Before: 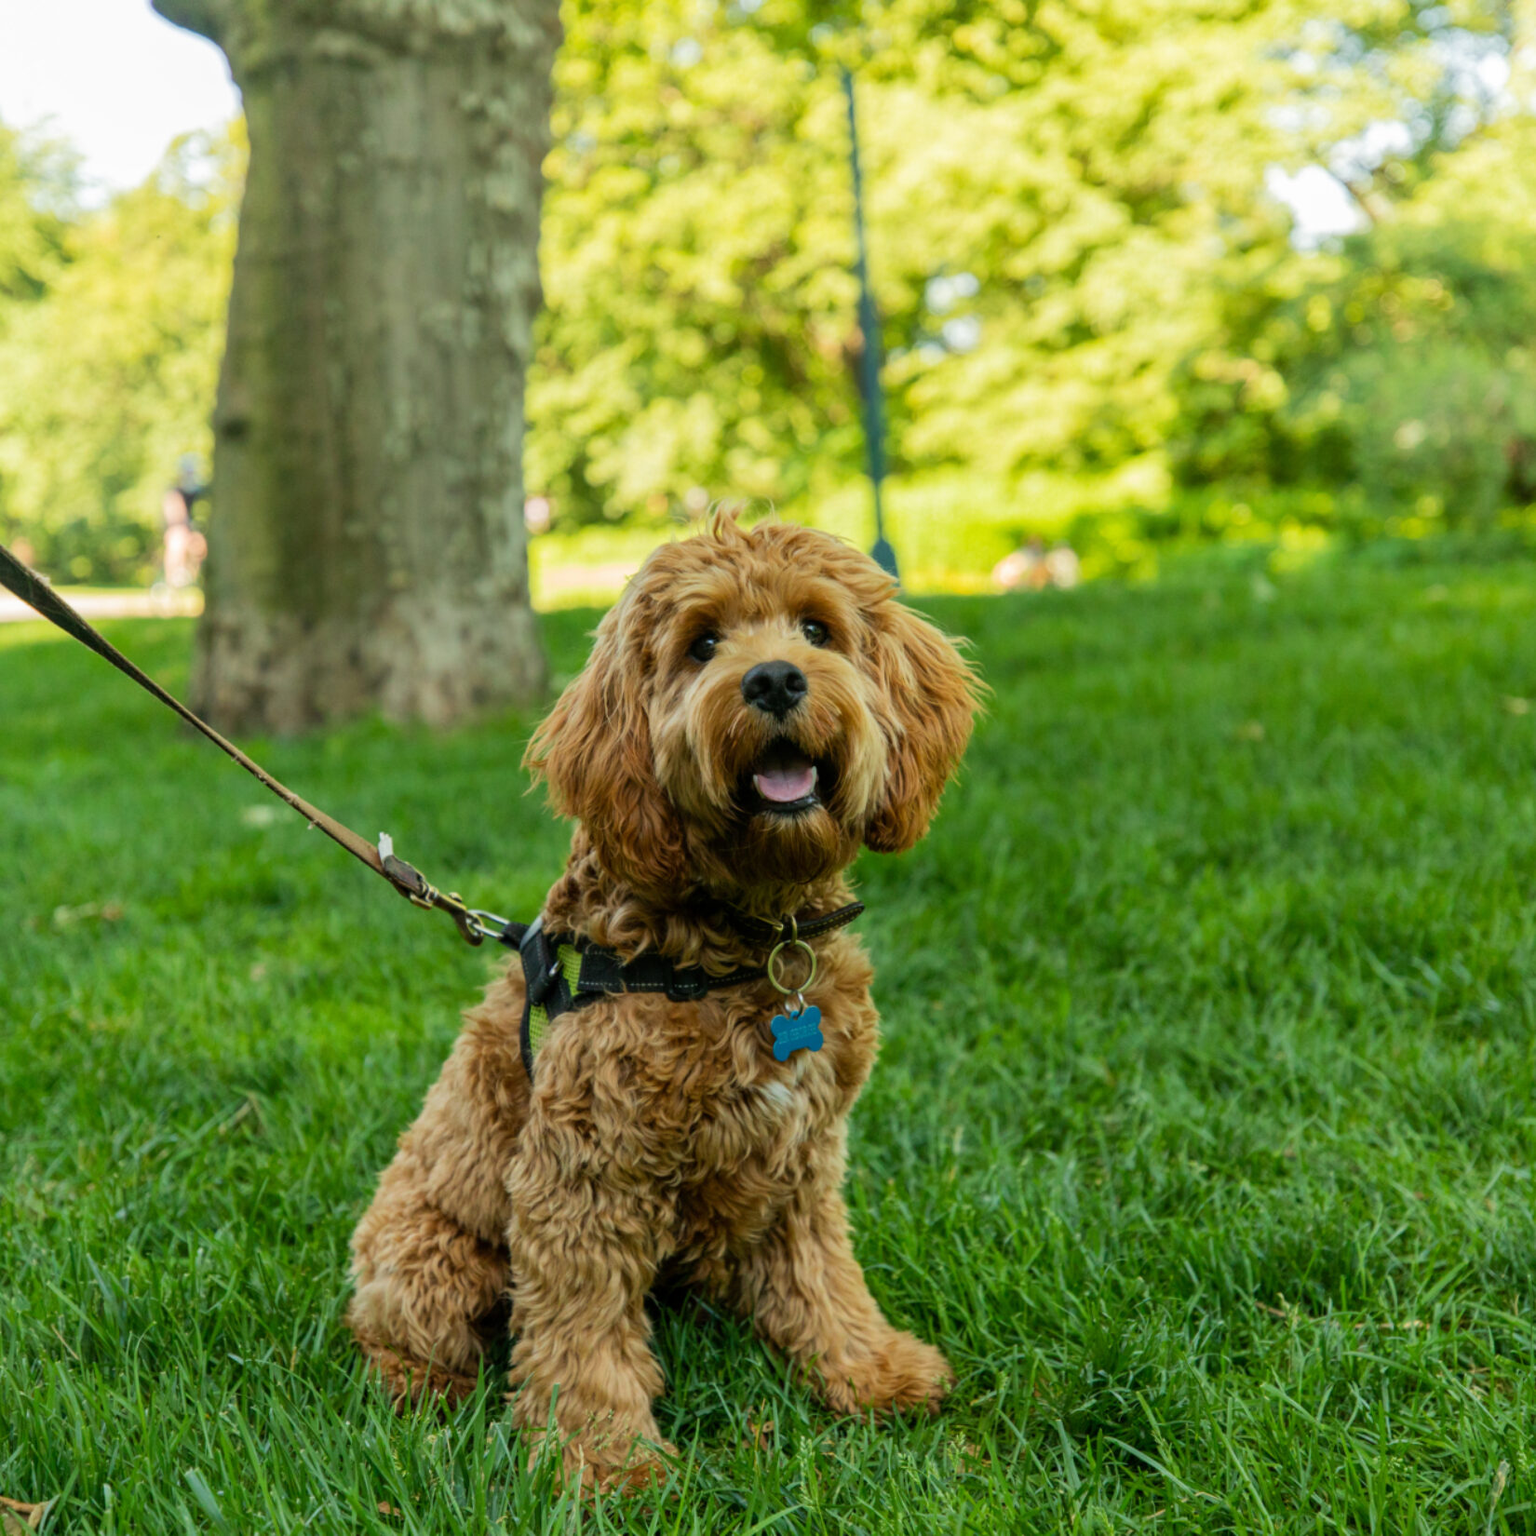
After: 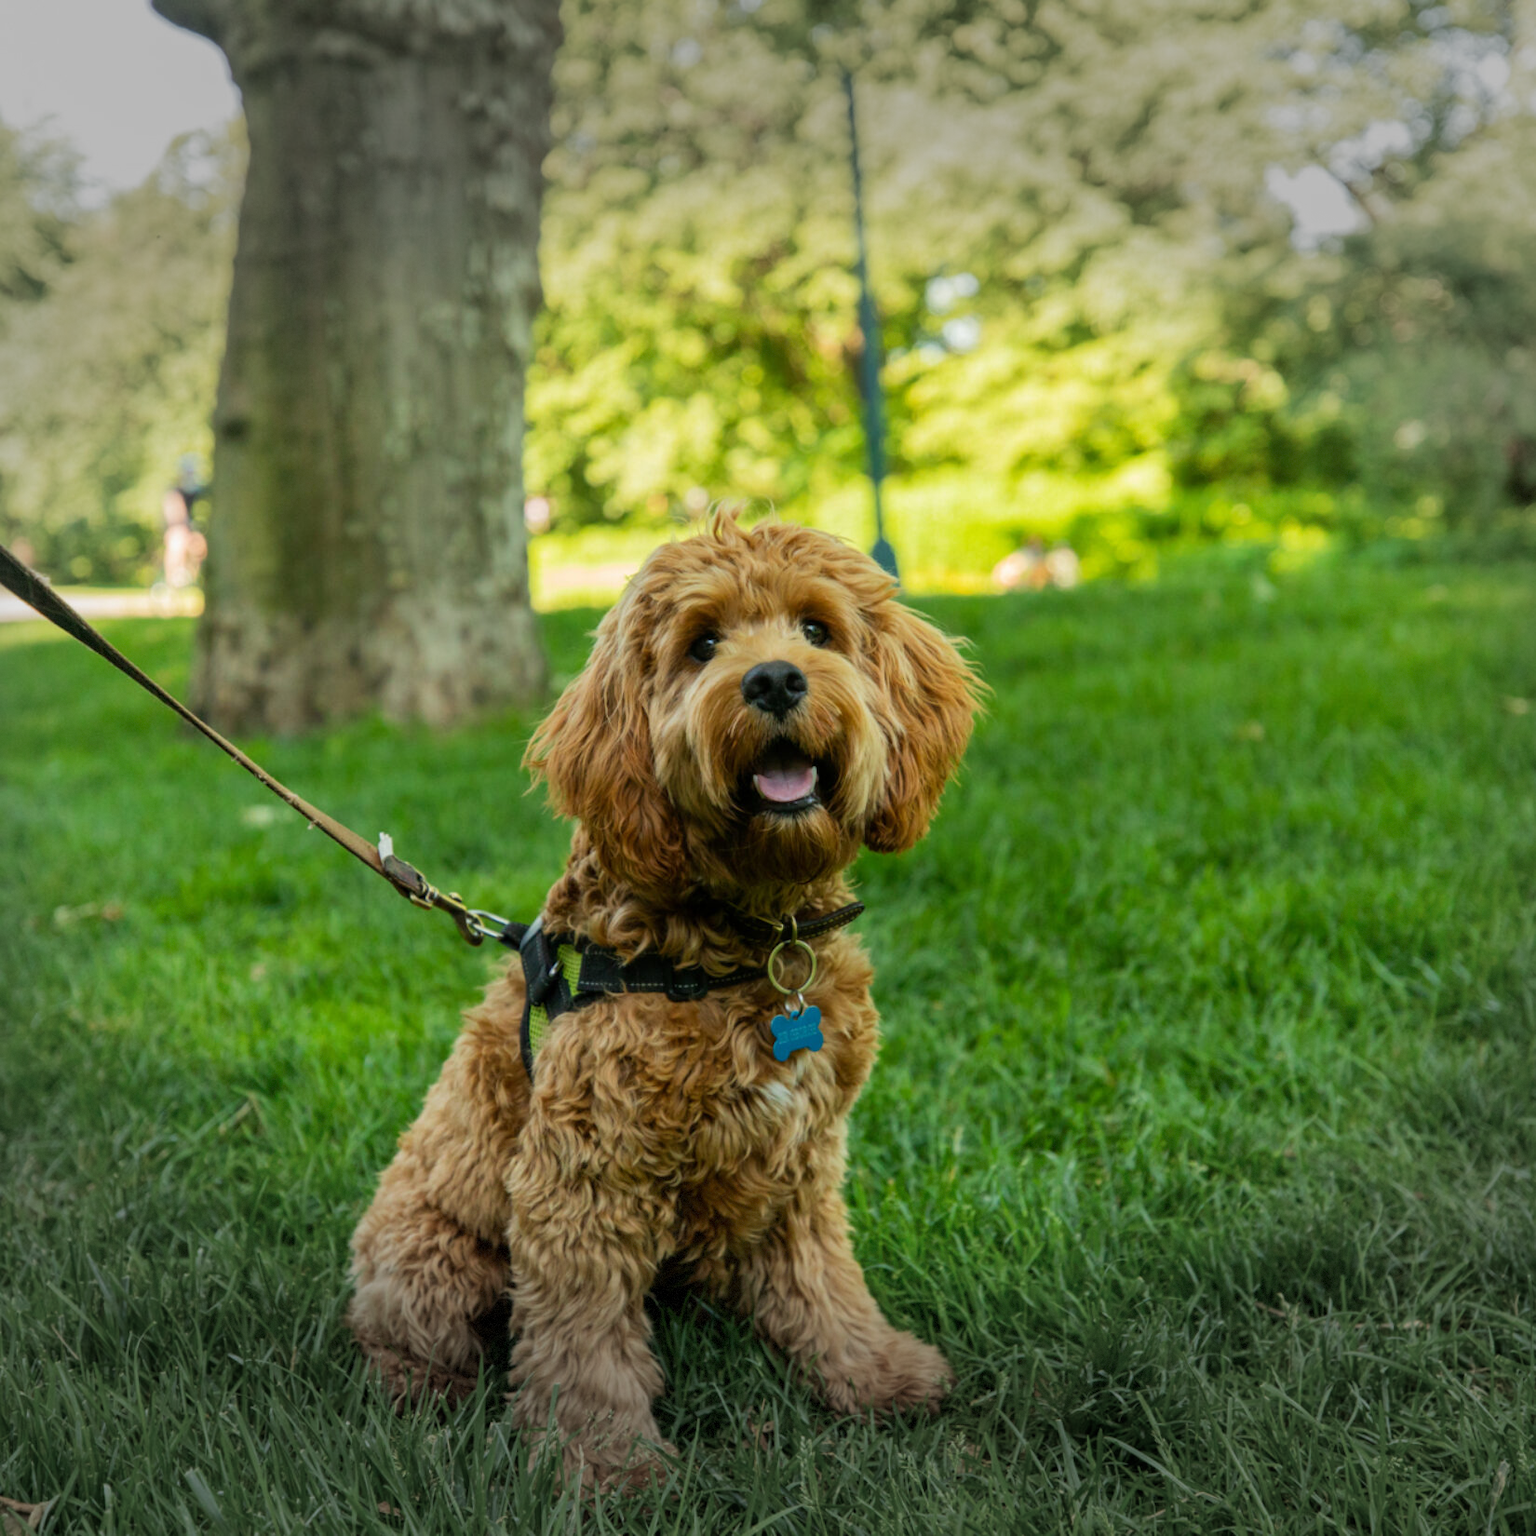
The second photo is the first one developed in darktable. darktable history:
vignetting: fall-off start 79.6%, width/height ratio 1.326, dithering 8-bit output
